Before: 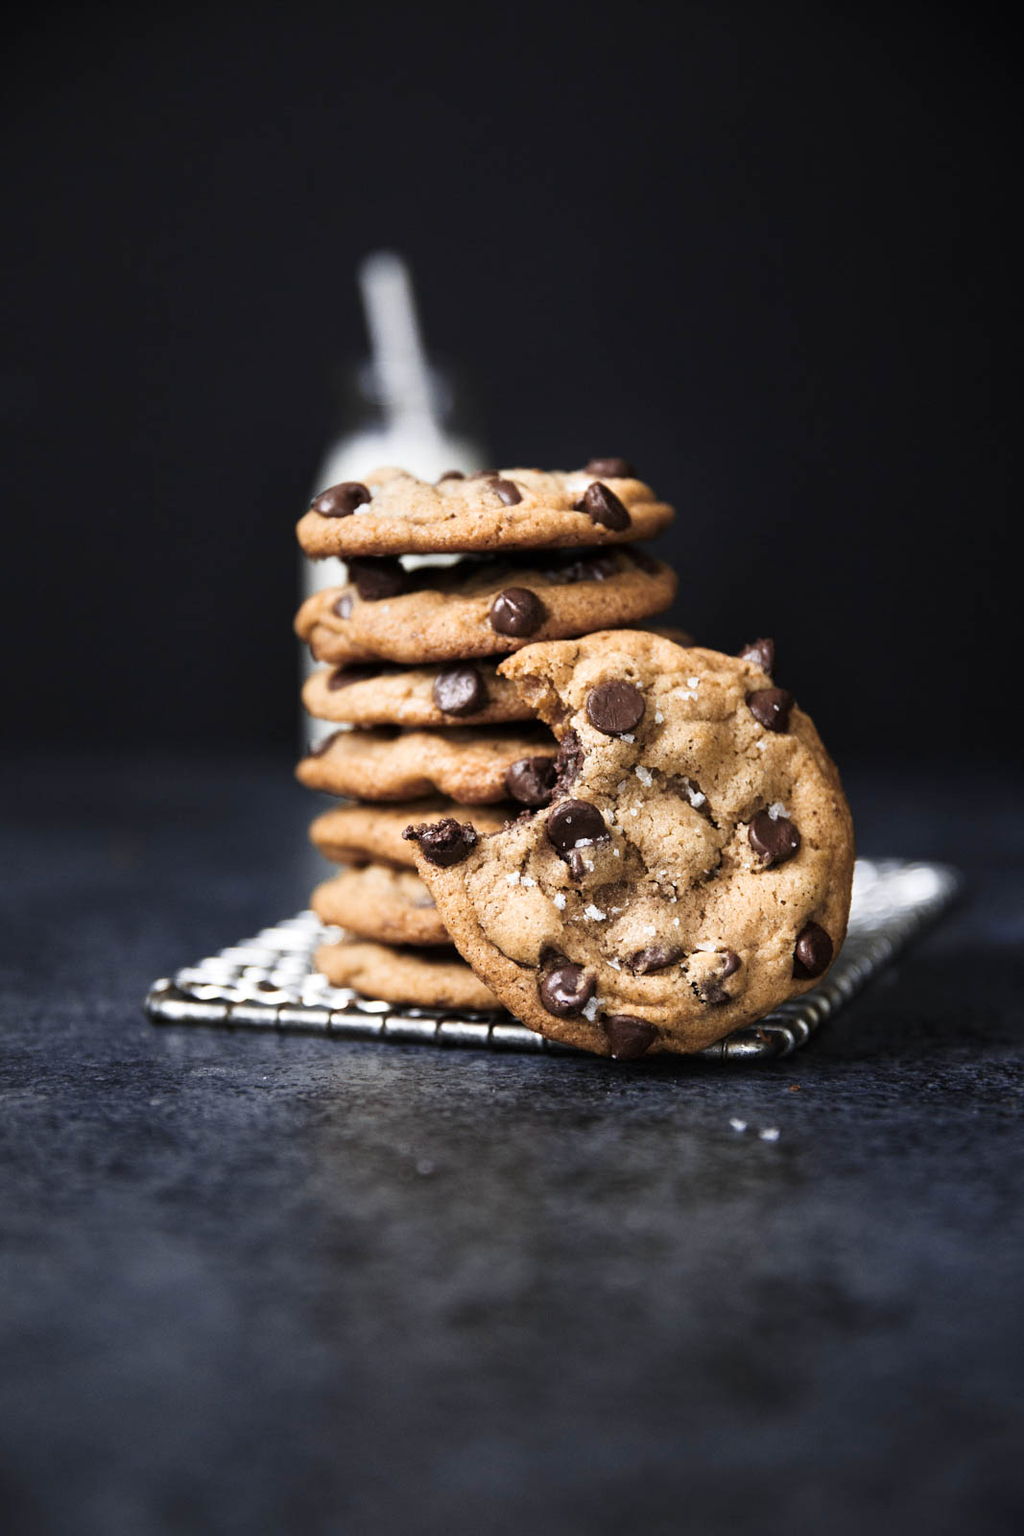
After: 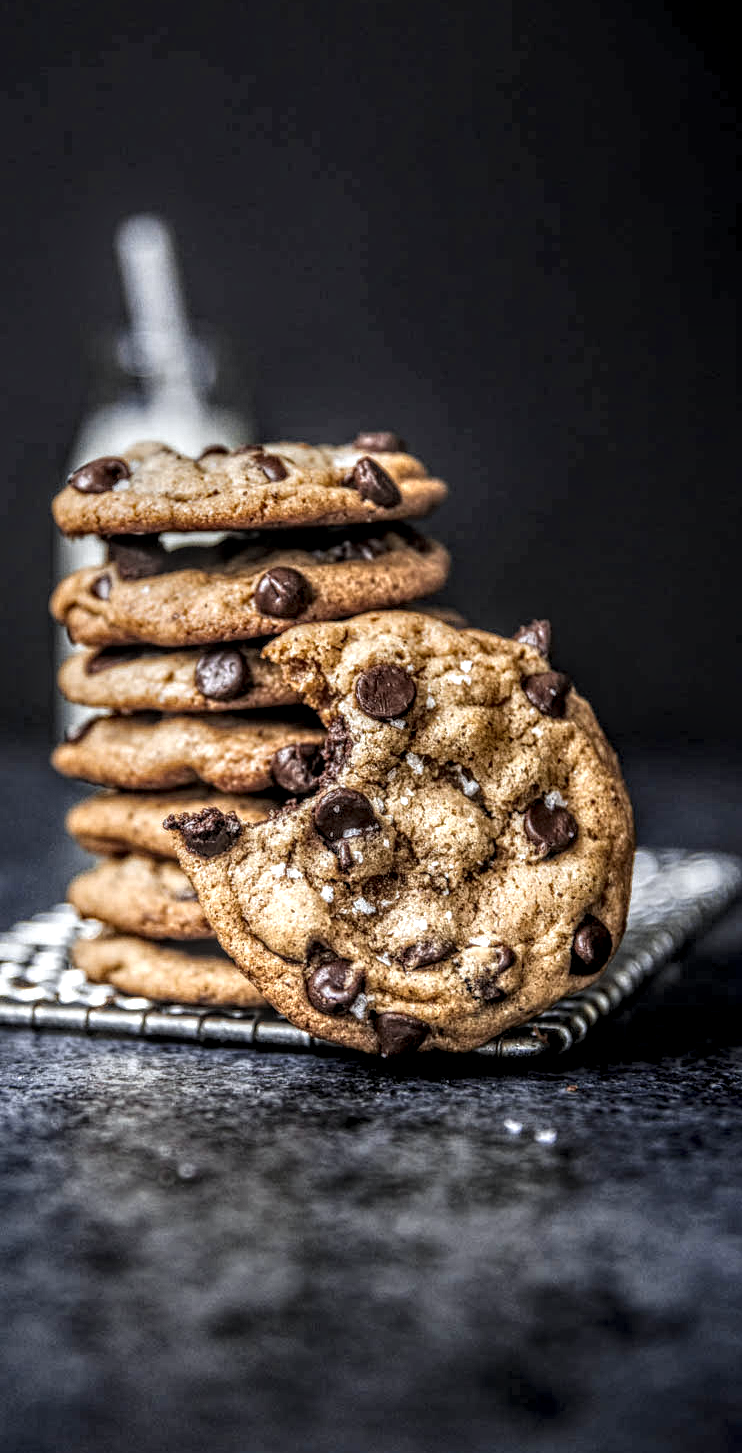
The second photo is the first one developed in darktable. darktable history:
white balance: red 0.986, blue 1.01
local contrast: highlights 0%, shadows 0%, detail 300%, midtone range 0.3
crop and rotate: left 24.034%, top 2.838%, right 6.406%, bottom 6.299%
